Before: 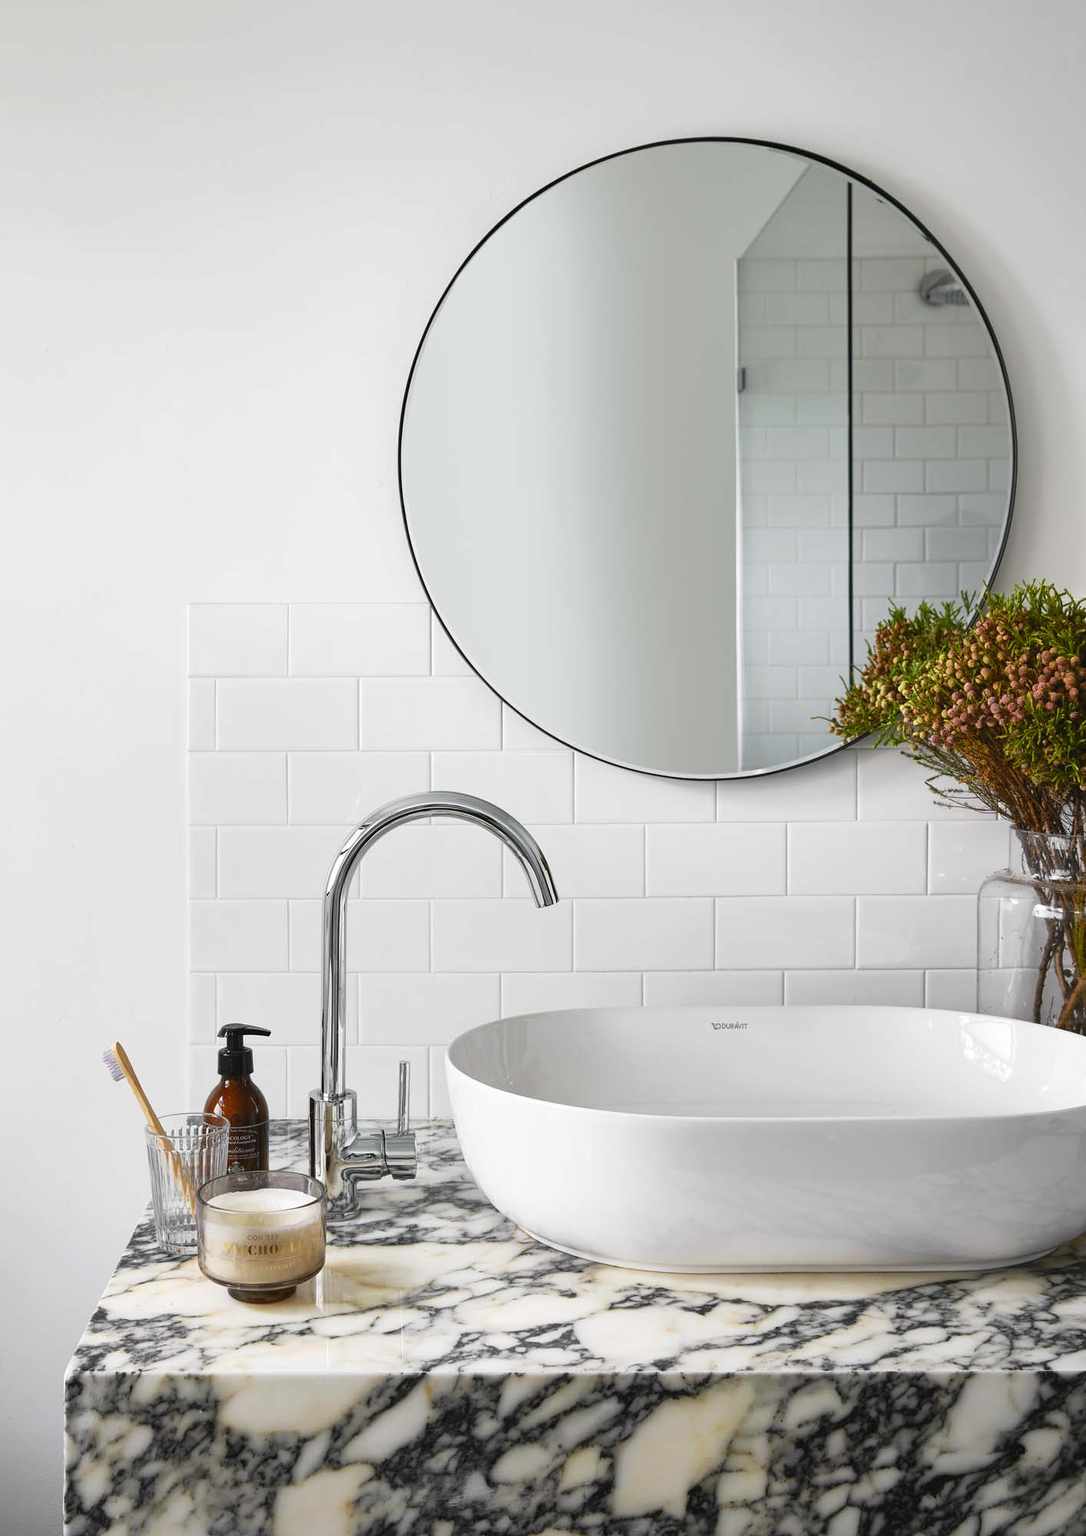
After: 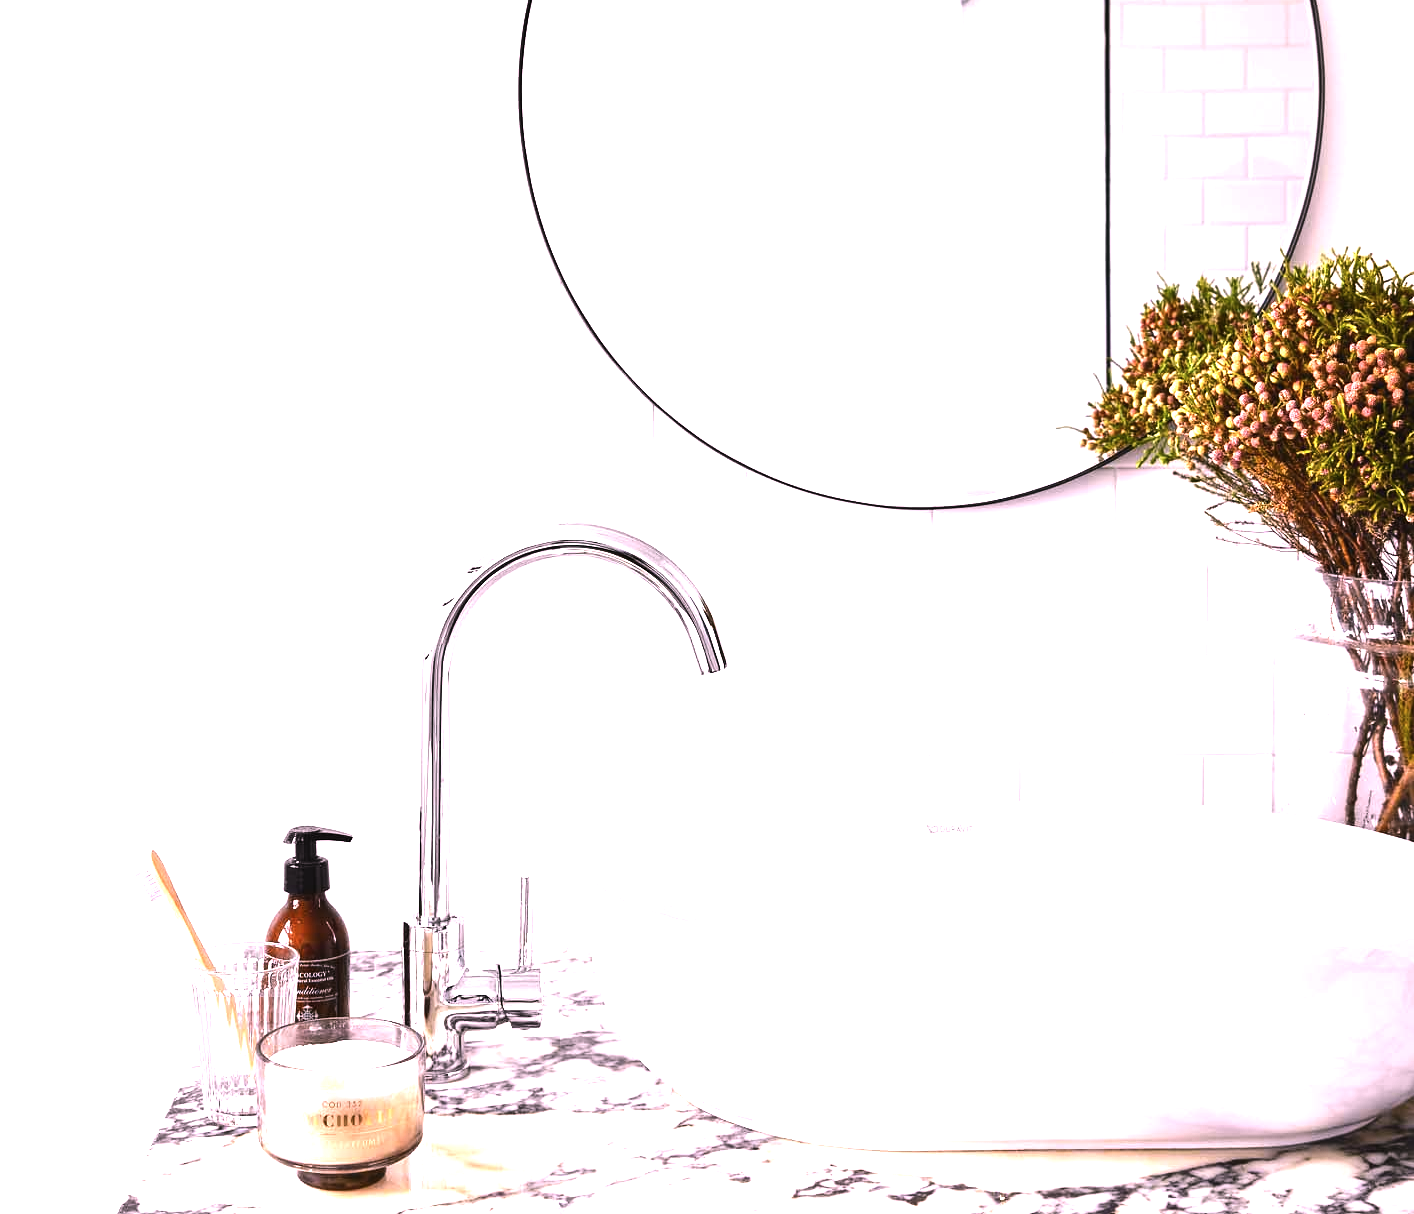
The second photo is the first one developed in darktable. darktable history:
color balance rgb: linear chroma grading › shadows -3%, linear chroma grading › highlights -4%
white balance: red 1.188, blue 1.11
exposure: black level correction 0, exposure 0.7 EV, compensate exposure bias true, compensate highlight preservation false
crop and rotate: top 25.357%, bottom 13.942%
tone equalizer: -8 EV -1.08 EV, -7 EV -1.01 EV, -6 EV -0.867 EV, -5 EV -0.578 EV, -3 EV 0.578 EV, -2 EV 0.867 EV, -1 EV 1.01 EV, +0 EV 1.08 EV, edges refinement/feathering 500, mask exposure compensation -1.57 EV, preserve details no
